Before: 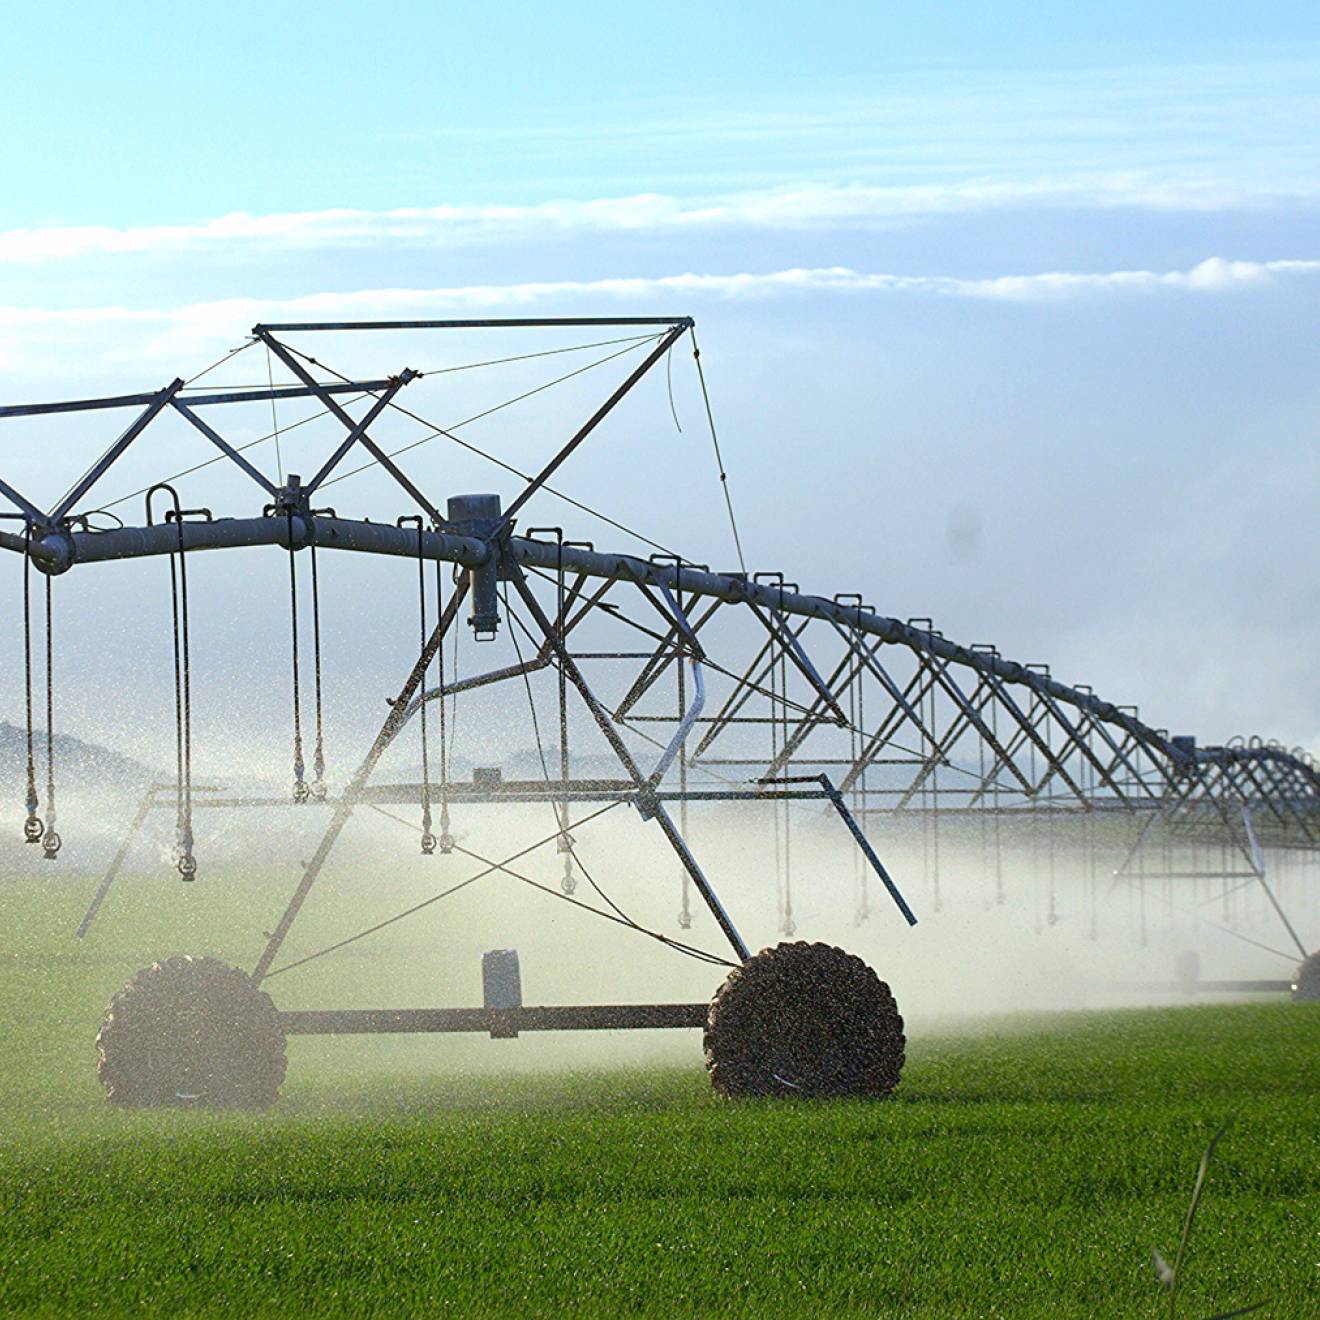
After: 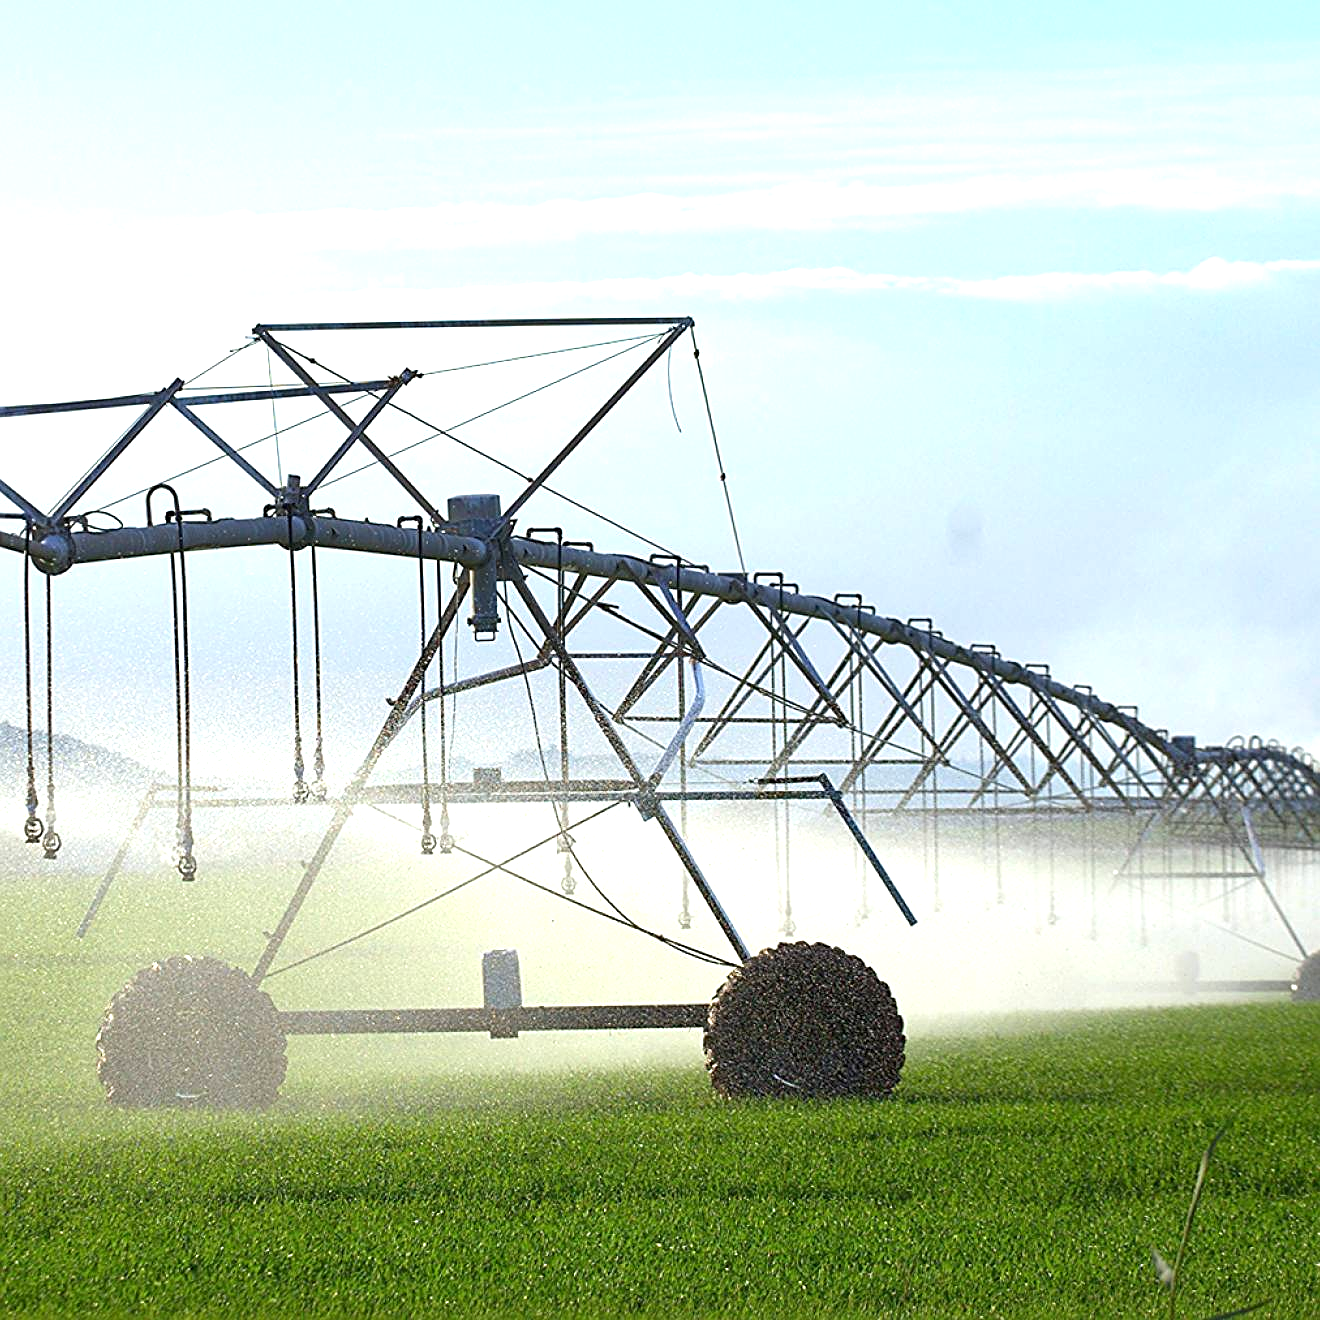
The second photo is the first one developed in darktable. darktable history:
sharpen: amount 0.493
exposure: exposure 0.64 EV, compensate highlight preservation false
